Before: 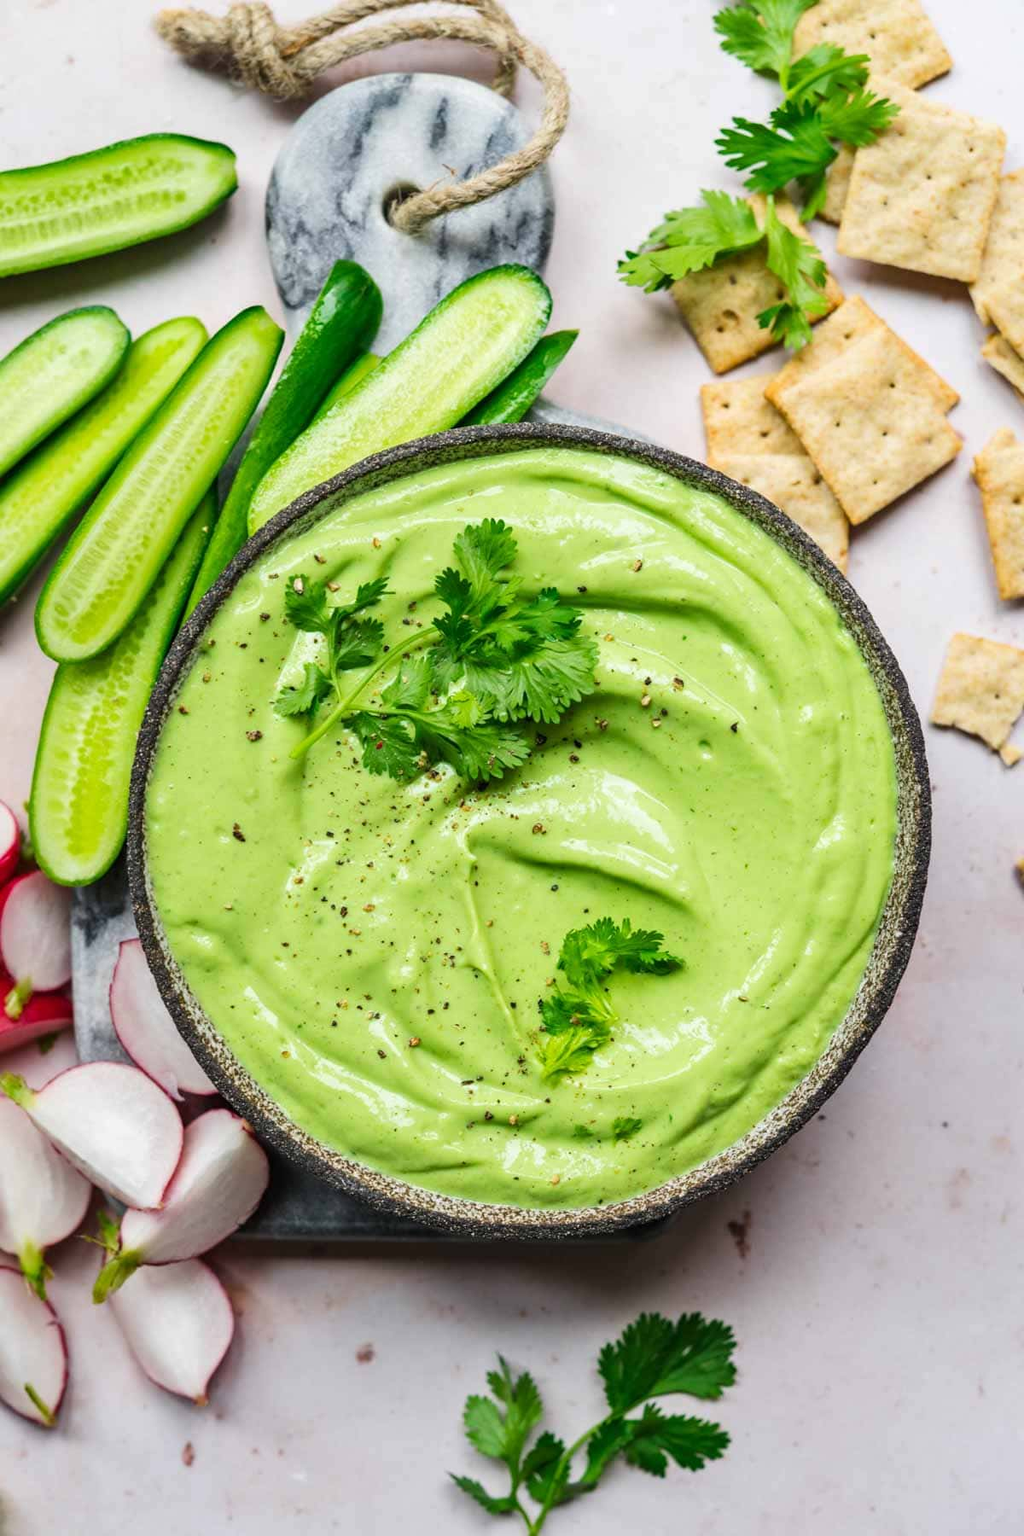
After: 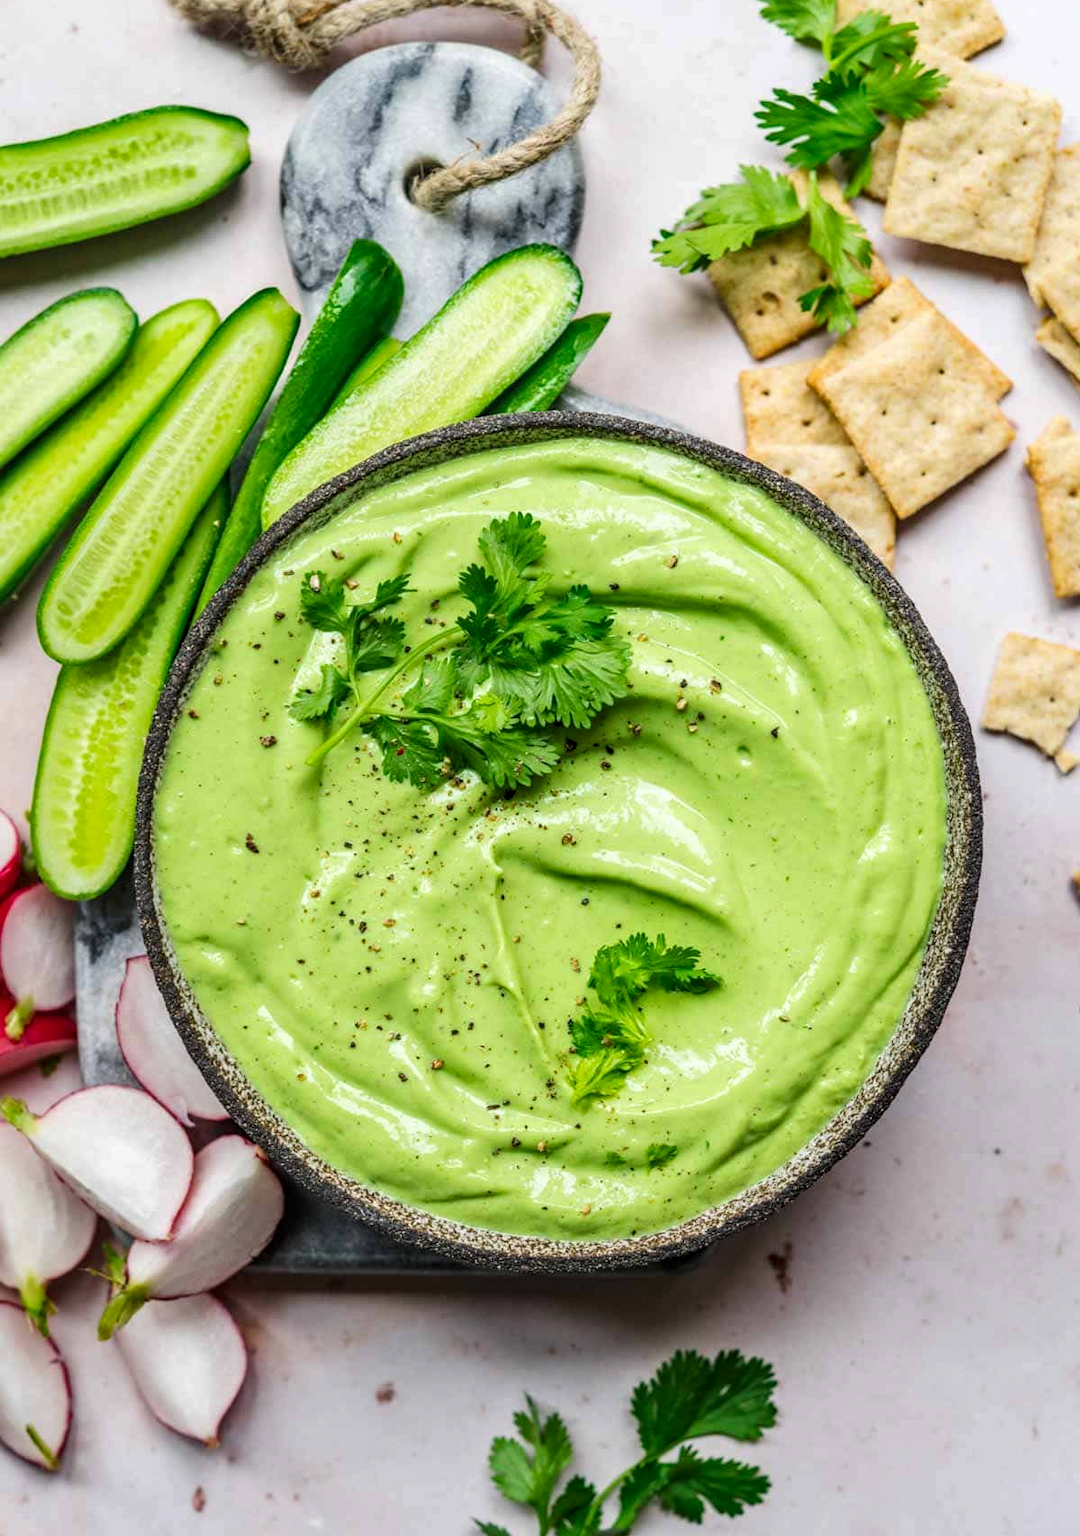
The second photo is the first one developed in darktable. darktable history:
local contrast: on, module defaults
crop and rotate: top 2.181%, bottom 3.032%
